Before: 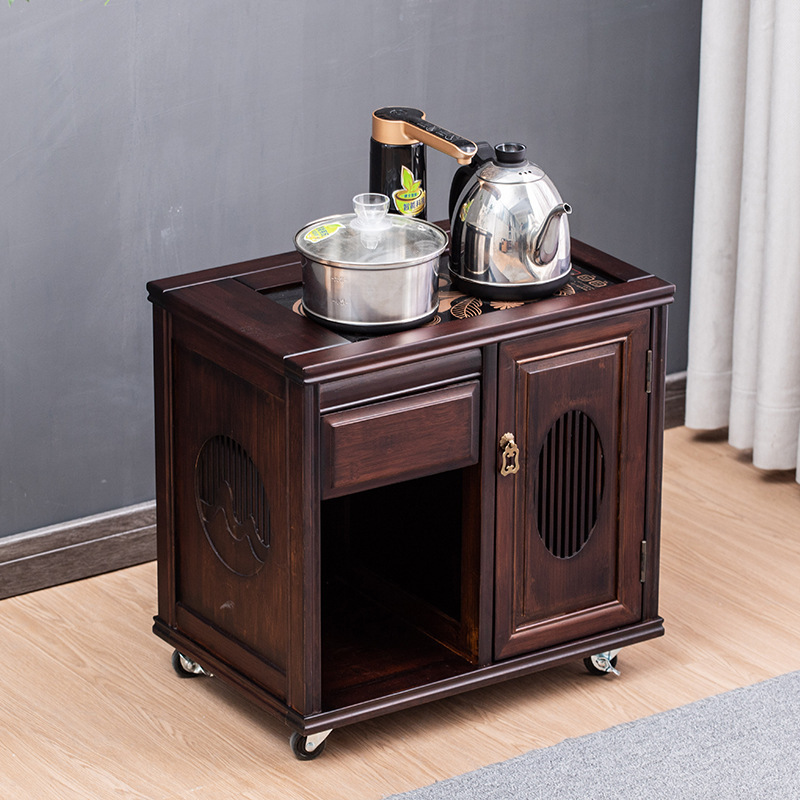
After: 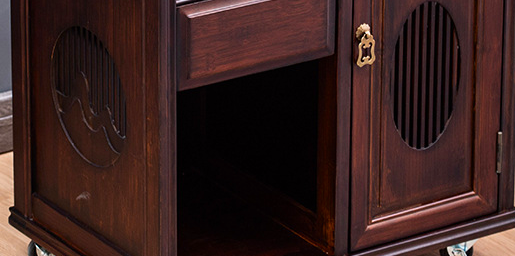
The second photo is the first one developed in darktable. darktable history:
contrast brightness saturation: contrast 0.09, saturation 0.28
crop: left 18.091%, top 51.13%, right 17.525%, bottom 16.85%
